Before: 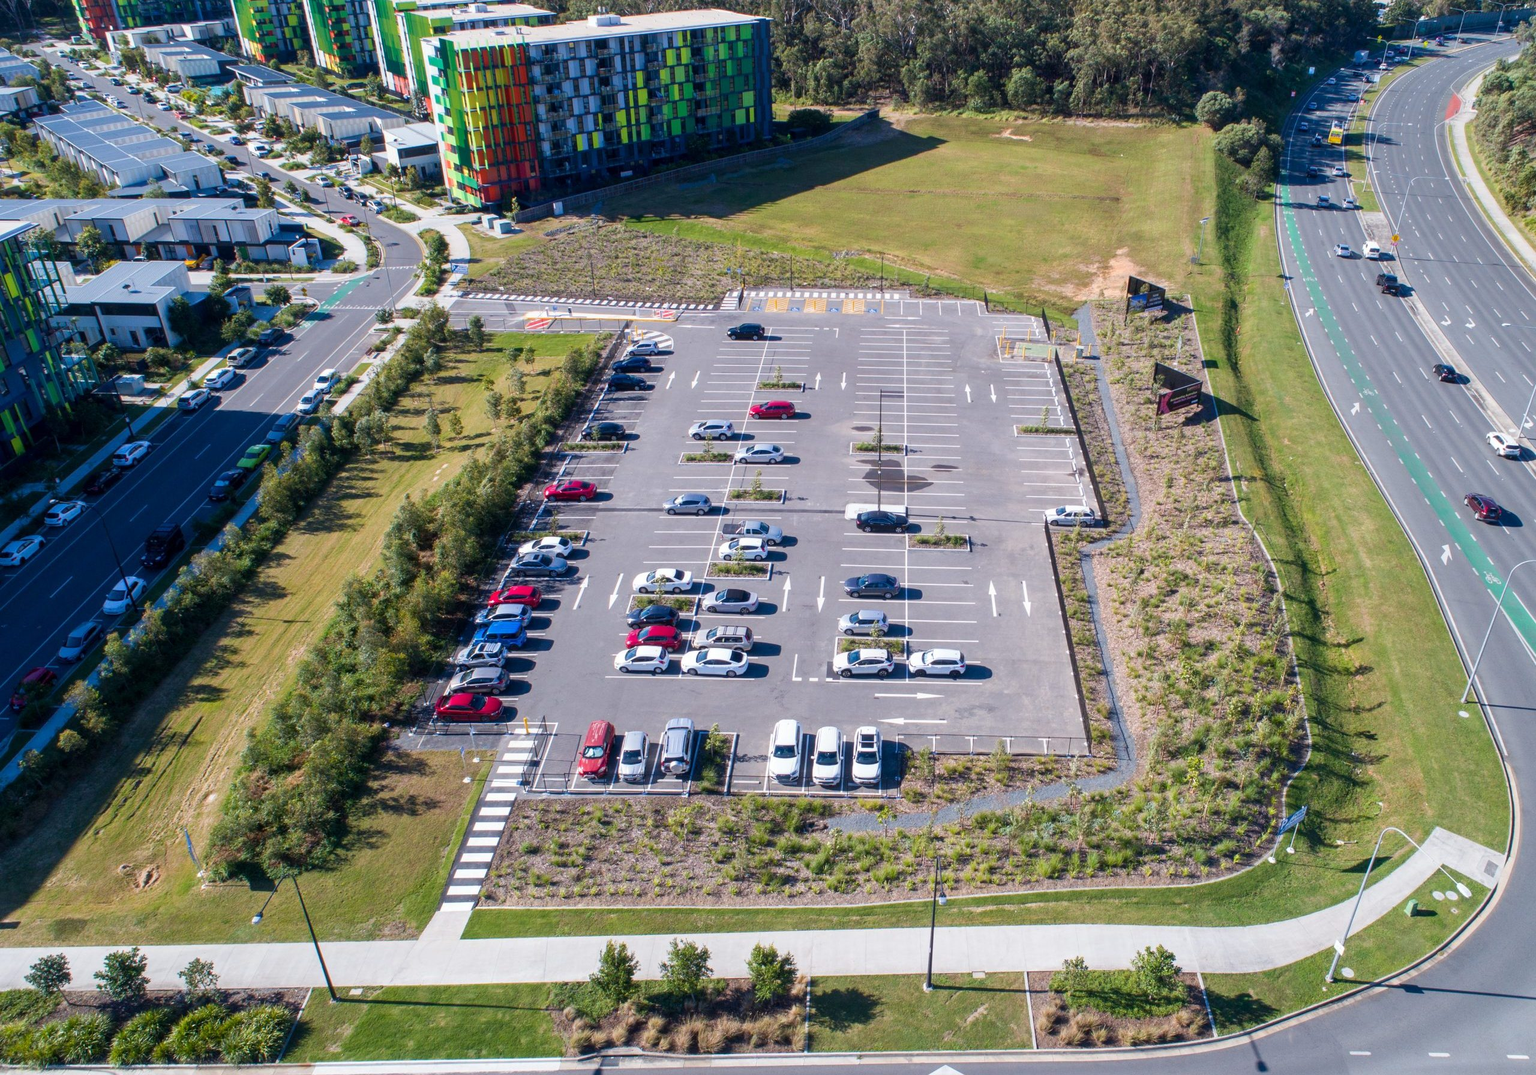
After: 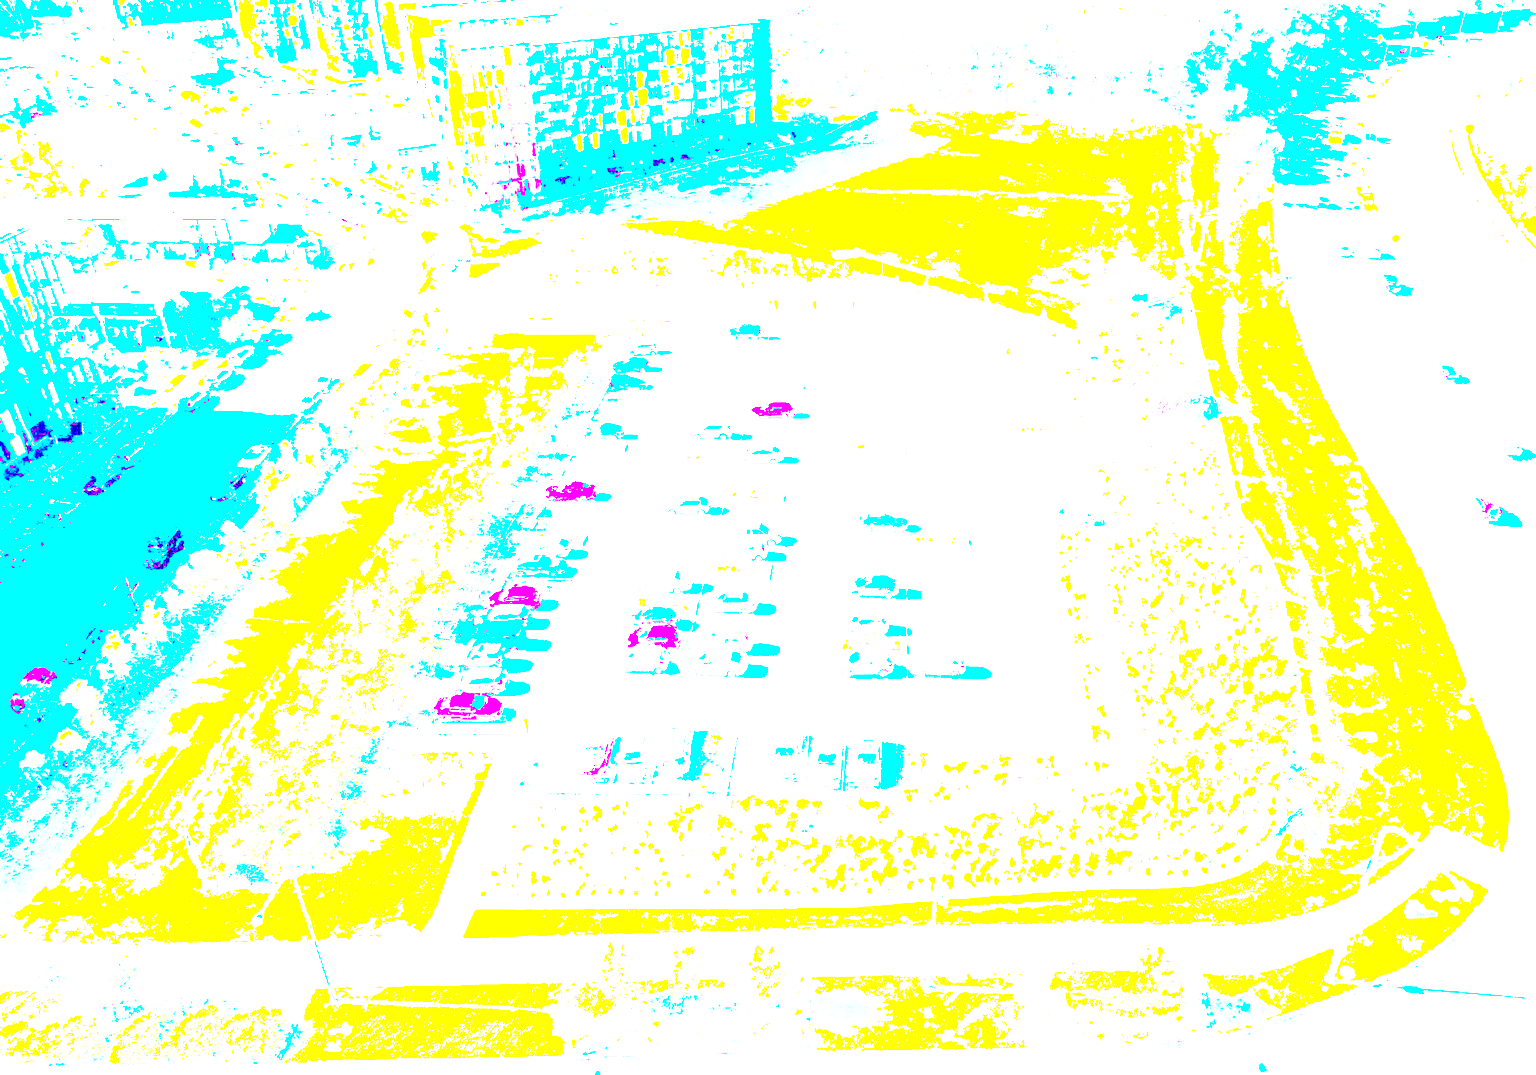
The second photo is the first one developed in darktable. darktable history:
exposure: exposure 8 EV, compensate highlight preservation false
base curve: curves: ch0 [(0, 0) (0.007, 0.004) (0.027, 0.03) (0.046, 0.07) (0.207, 0.54) (0.442, 0.872) (0.673, 0.972) (1, 1)], preserve colors none
color balance rgb: linear chroma grading › shadows -40%, linear chroma grading › highlights 40%, linear chroma grading › global chroma 45%, linear chroma grading › mid-tones -30%, perceptual saturation grading › global saturation 55%, perceptual saturation grading › highlights -50%, perceptual saturation grading › mid-tones 40%, perceptual saturation grading › shadows 30%, perceptual brilliance grading › global brilliance 20%, perceptual brilliance grading › shadows -40%, global vibrance 35%
